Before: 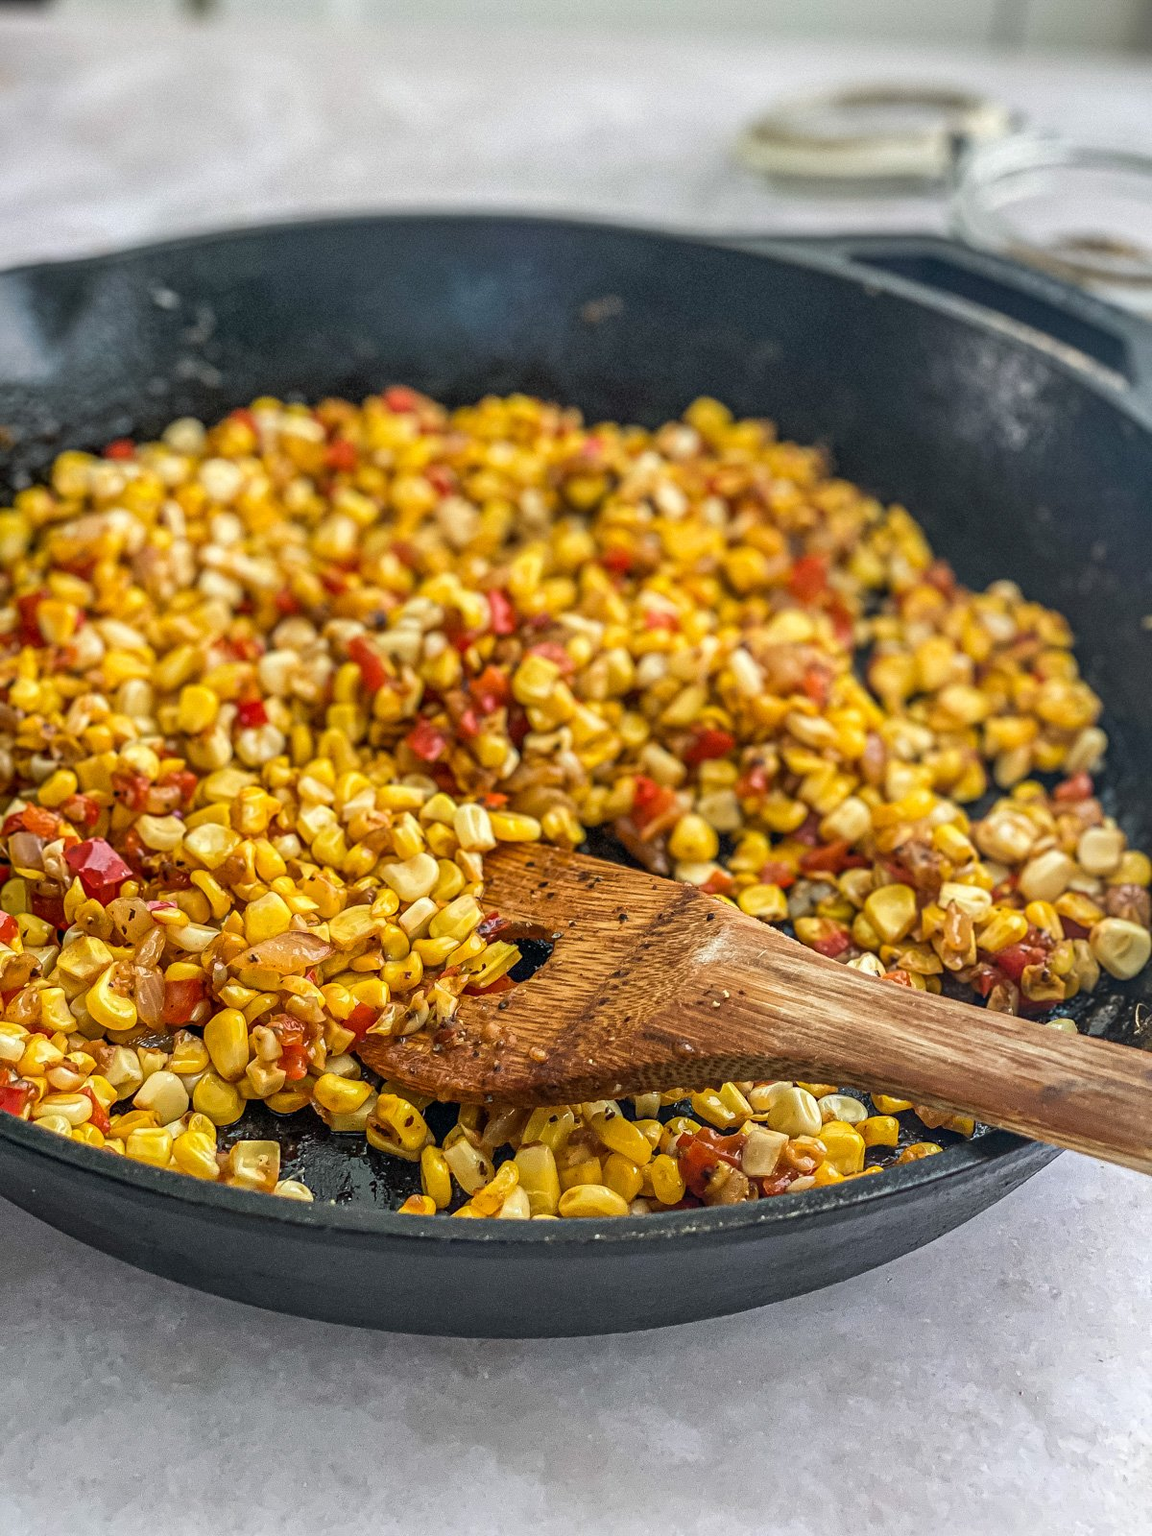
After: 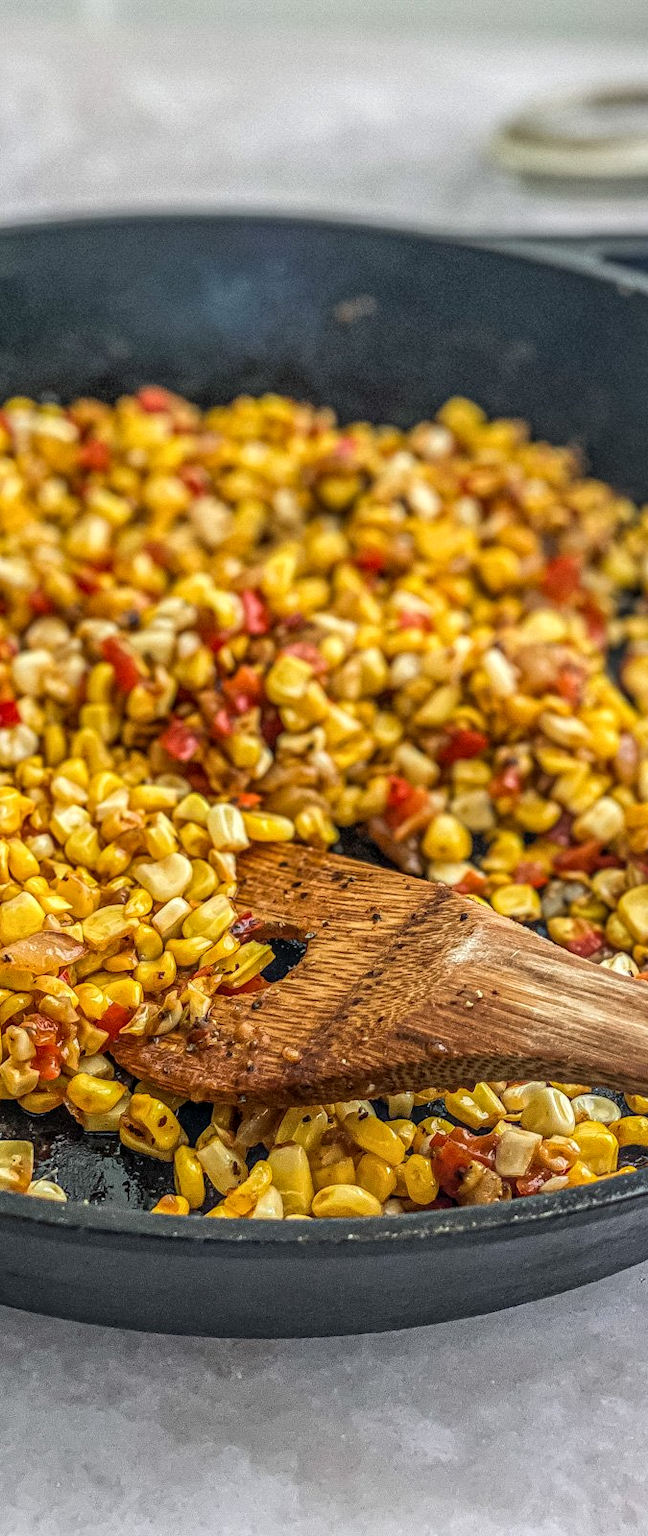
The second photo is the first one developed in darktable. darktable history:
local contrast: highlights 0%, shadows 0%, detail 133%
crop: left 21.496%, right 22.254%
